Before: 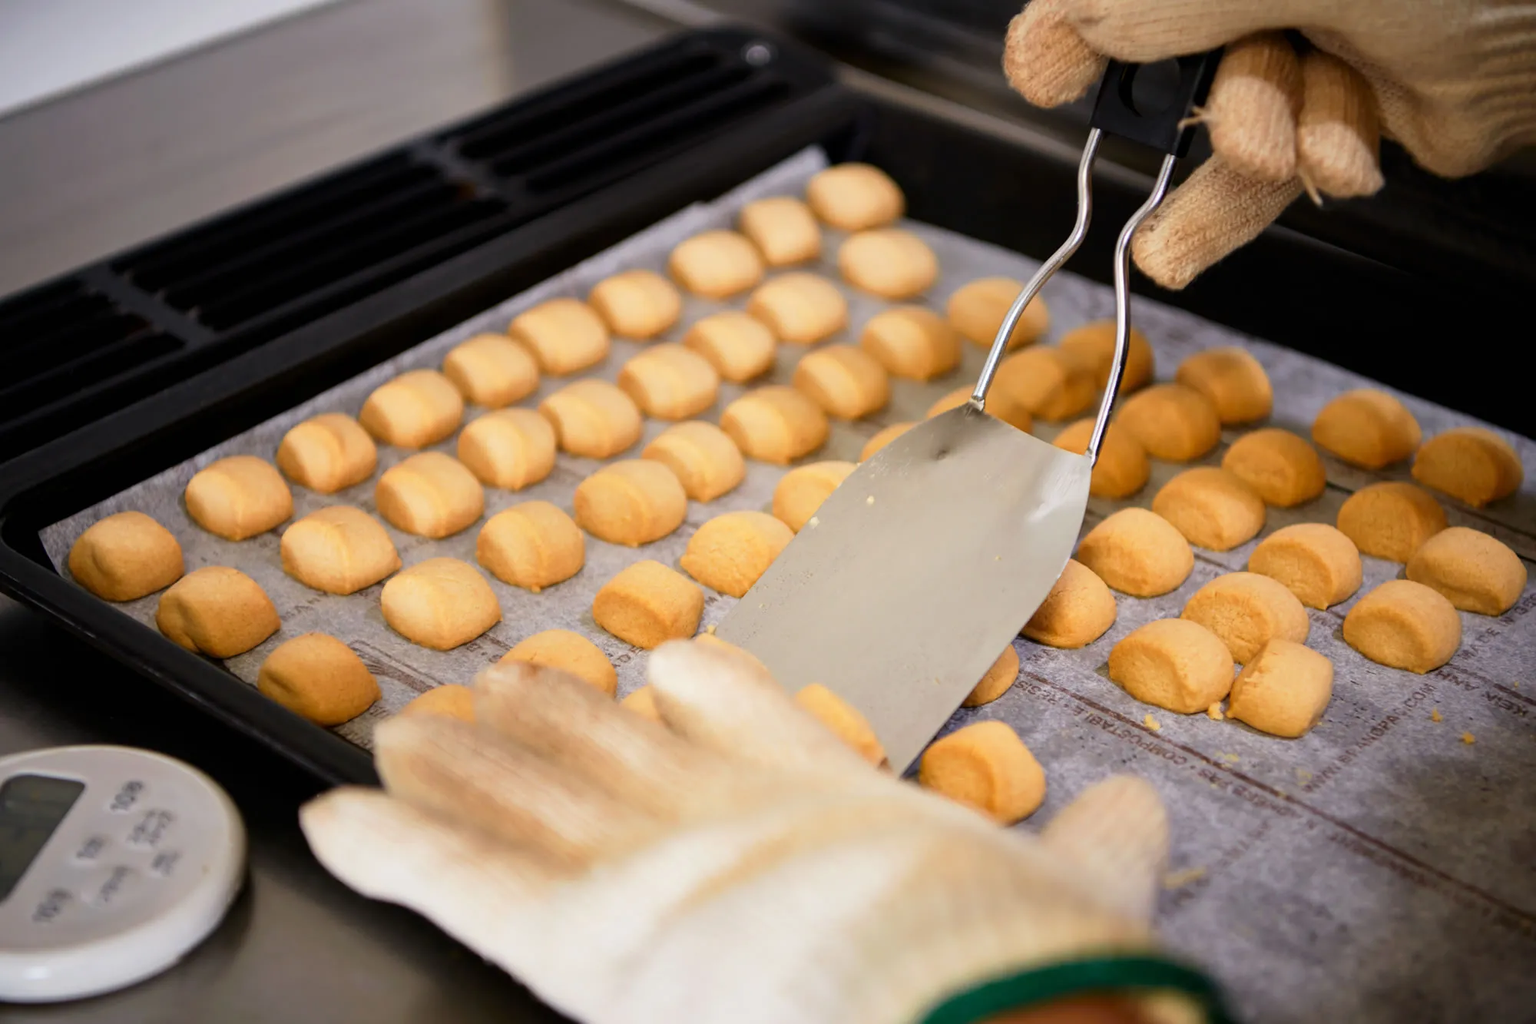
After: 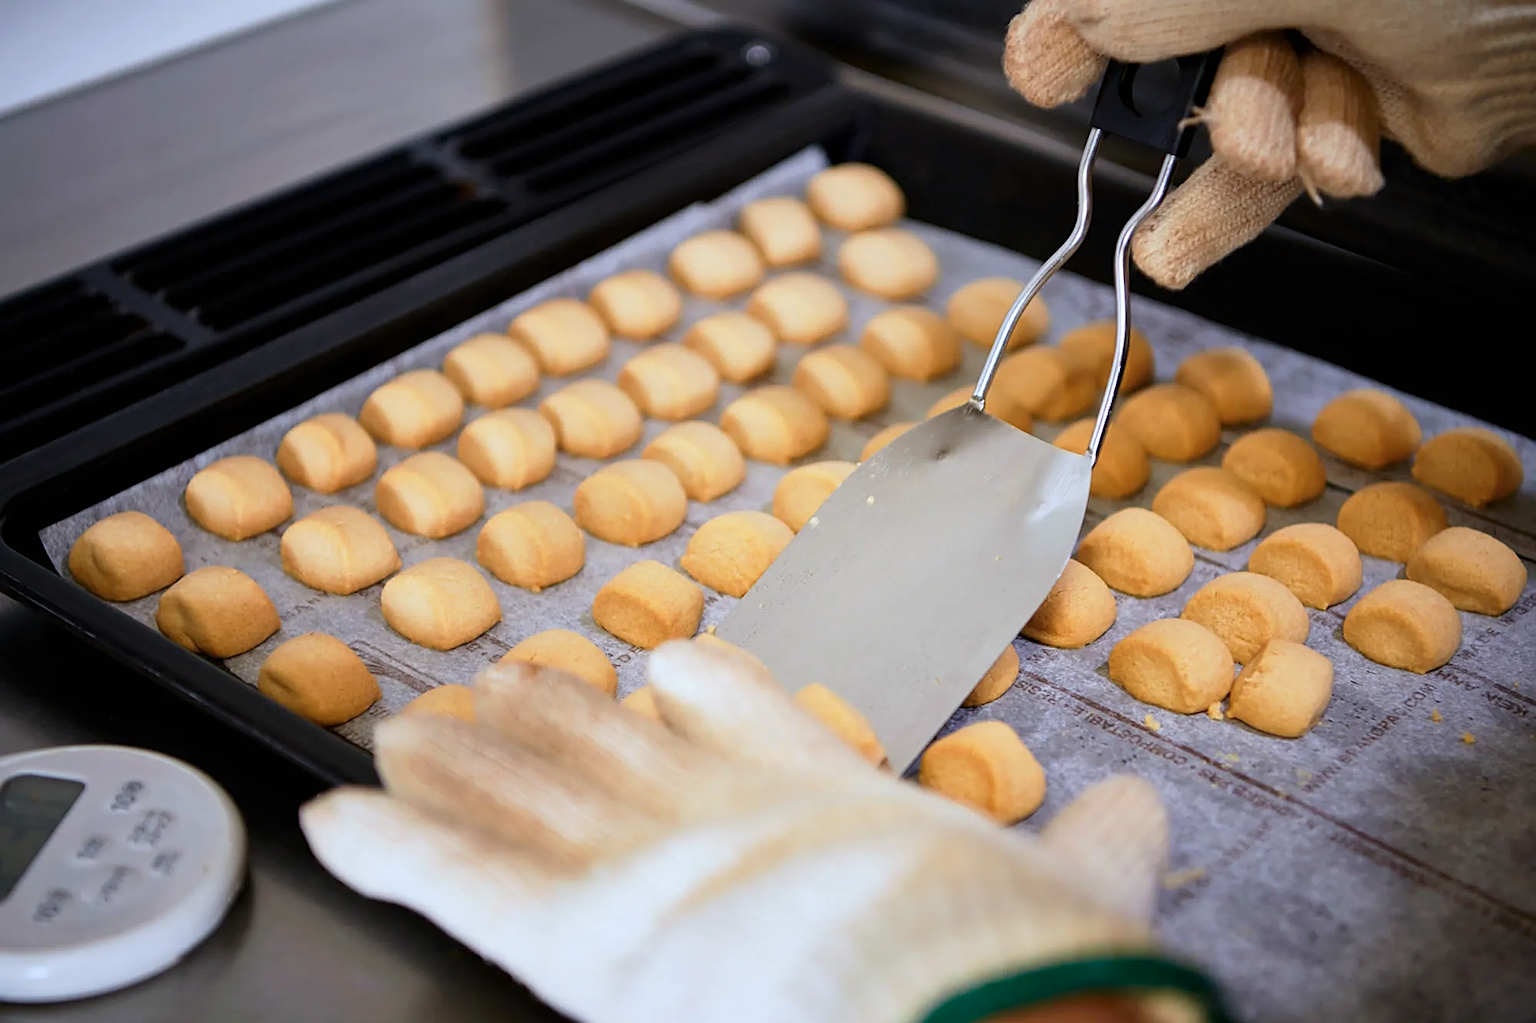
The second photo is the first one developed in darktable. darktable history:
sharpen: on, module defaults
color calibration: x 0.372, y 0.386, temperature 4283.97 K
